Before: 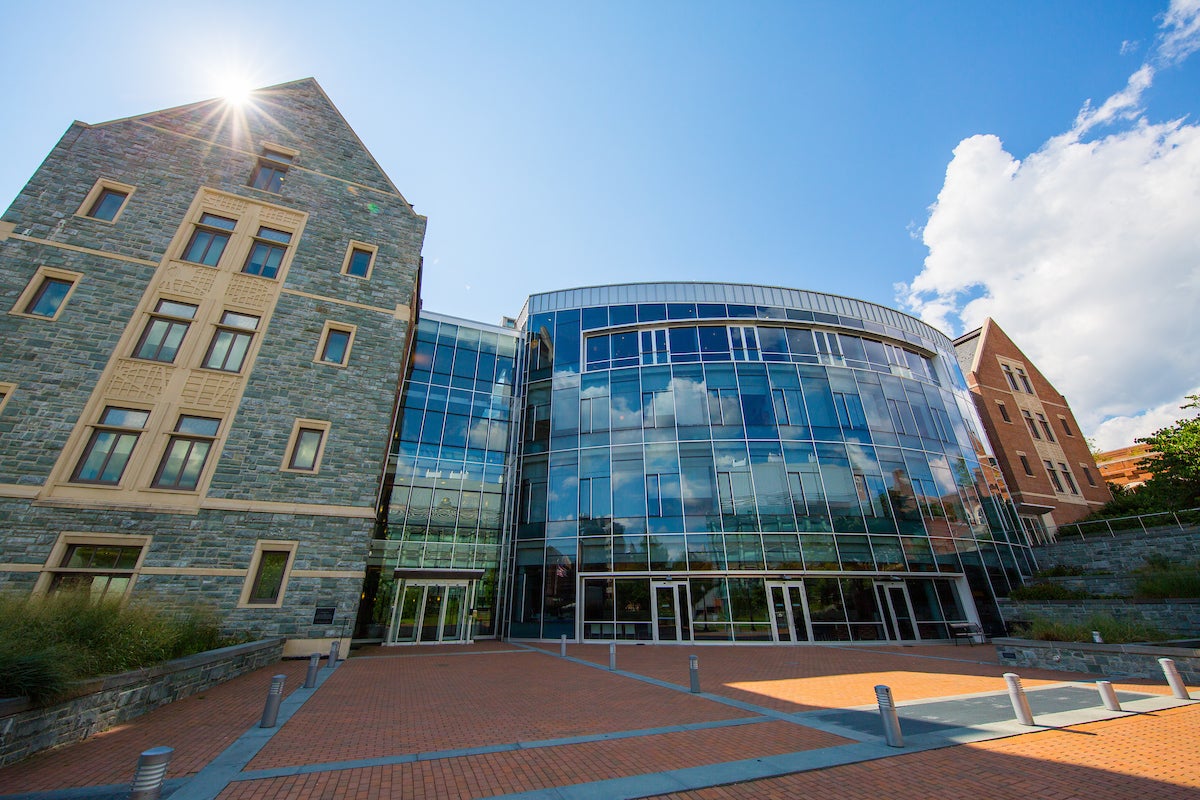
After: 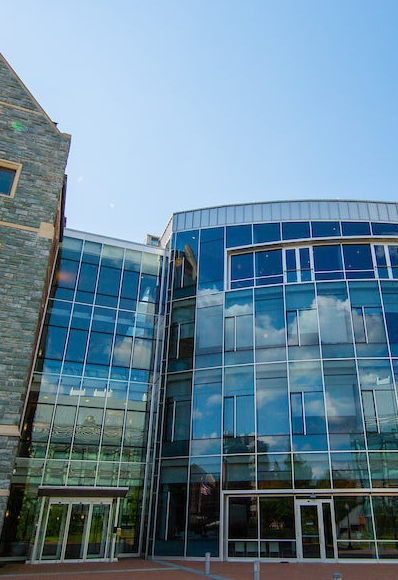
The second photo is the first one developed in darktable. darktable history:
crop and rotate: left 29.671%, top 10.272%, right 37.099%, bottom 17.213%
